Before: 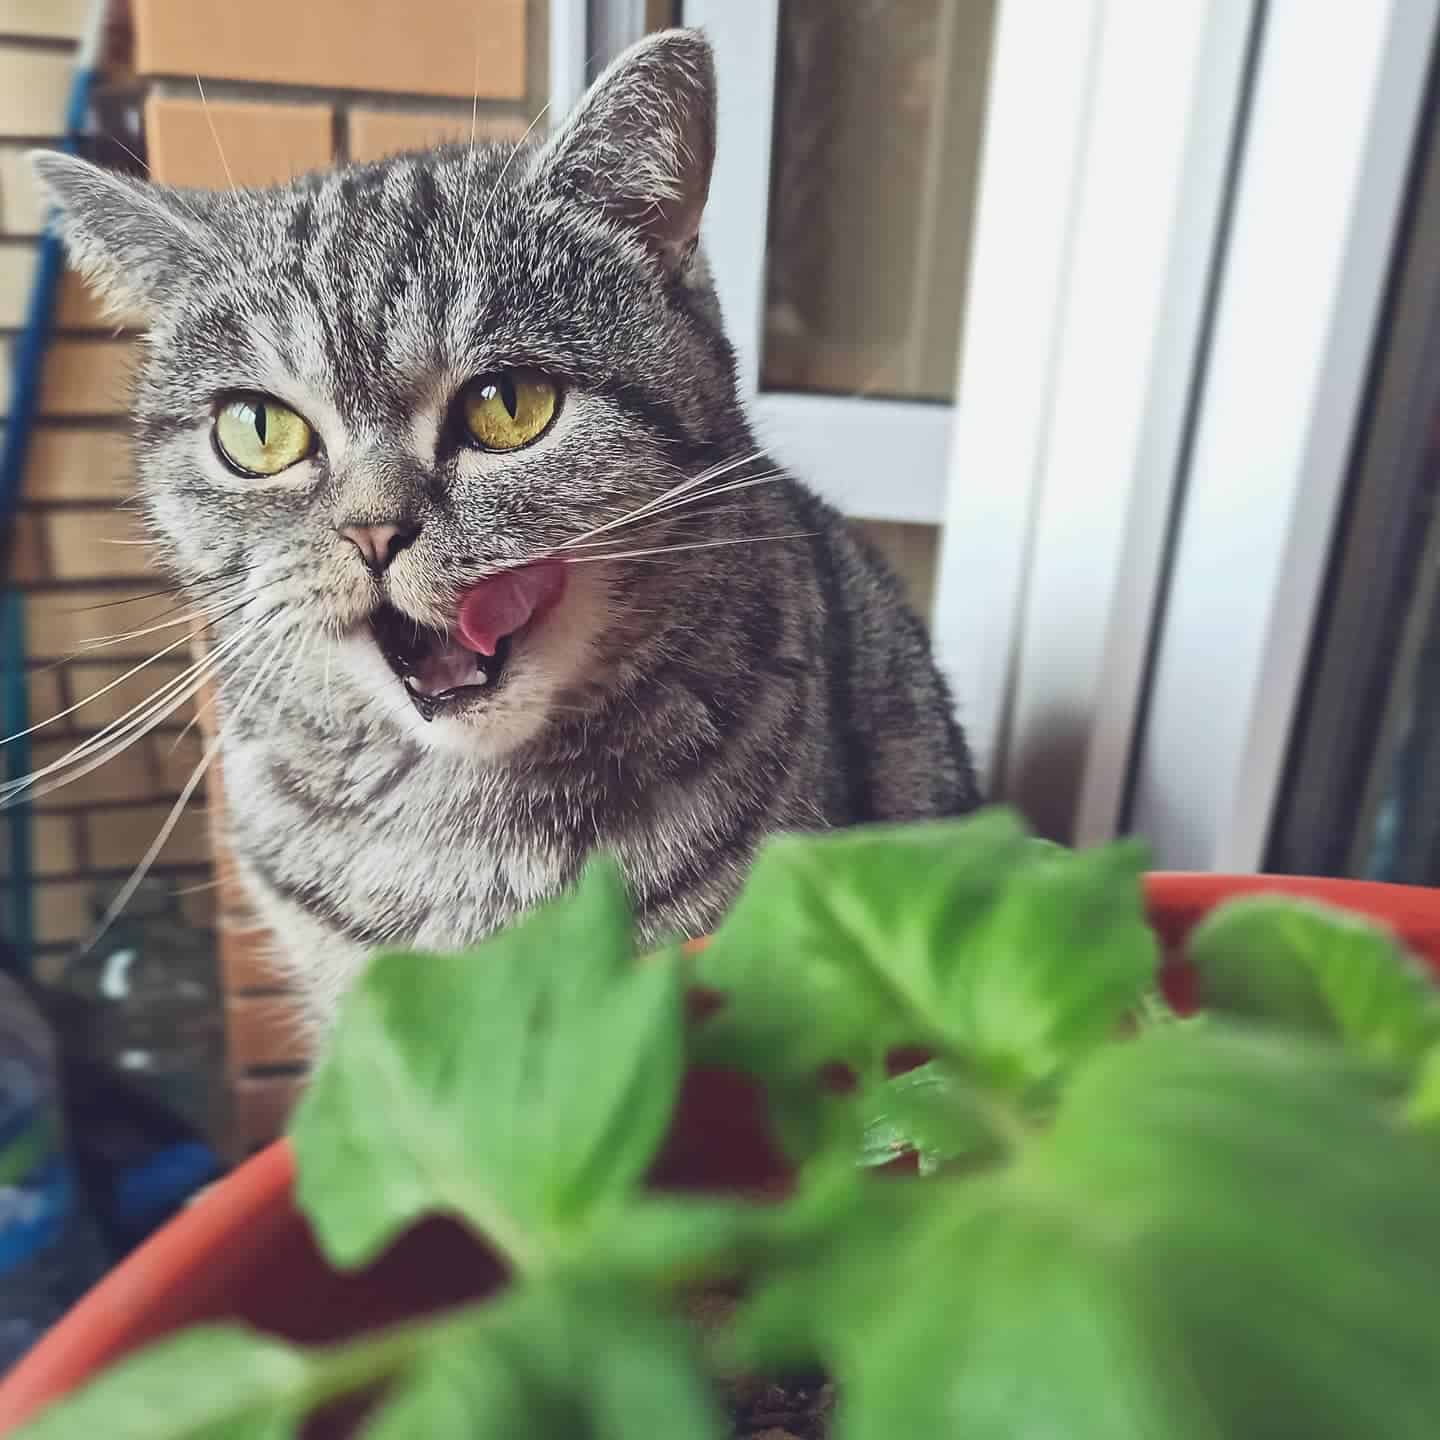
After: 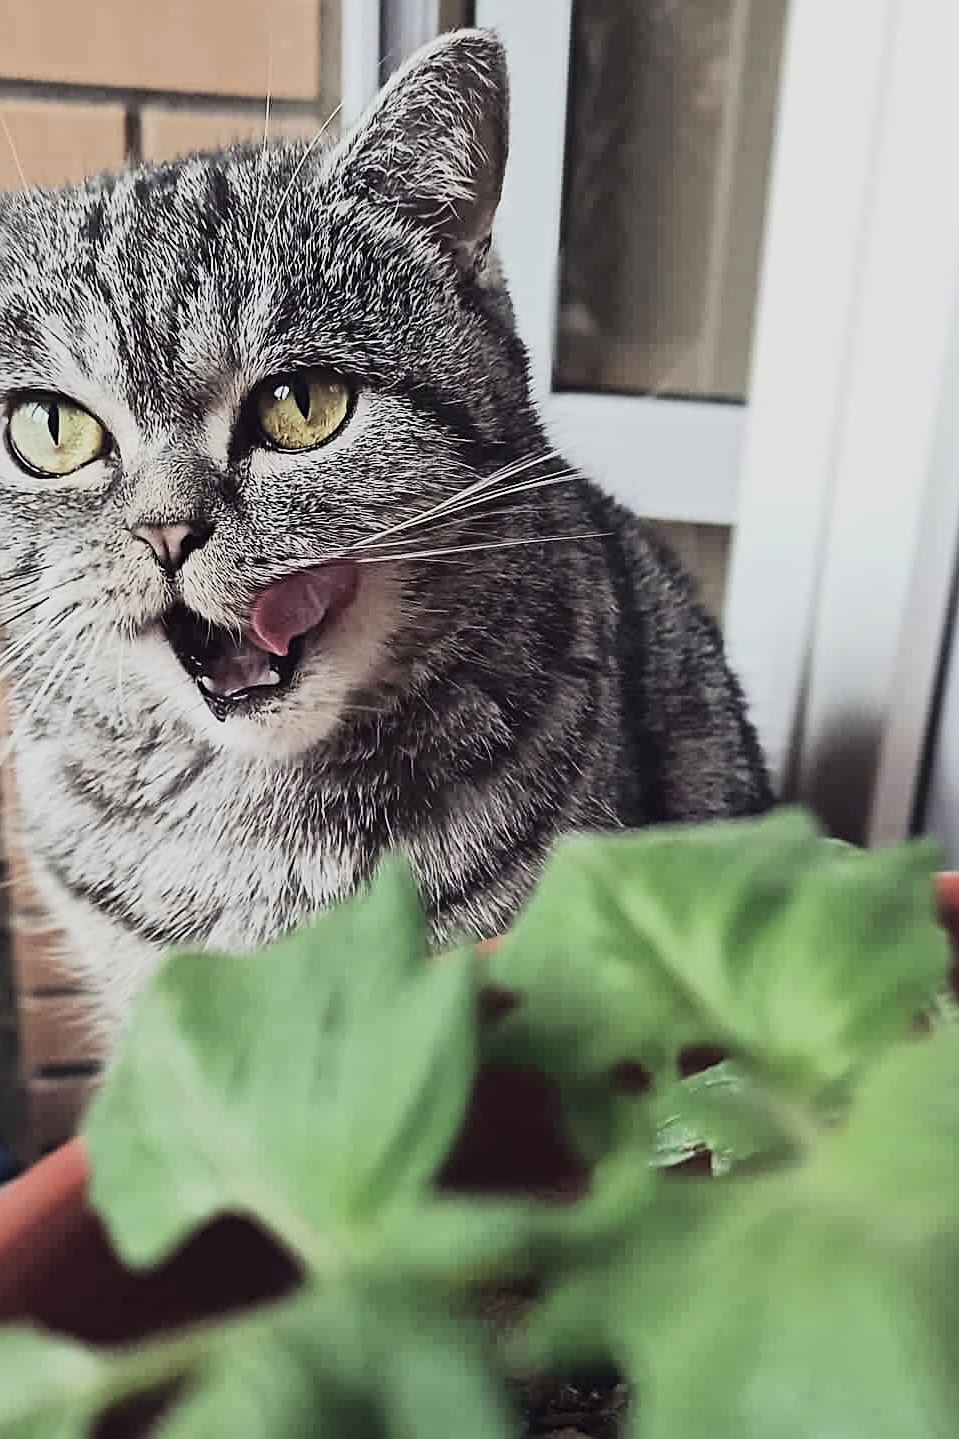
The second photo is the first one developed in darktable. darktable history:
sharpen: radius 2.543, amount 0.636
filmic rgb: black relative exposure -7.5 EV, white relative exposure 5 EV, hardness 3.31, contrast 1.3, contrast in shadows safe
crop and rotate: left 14.436%, right 18.898%
contrast brightness saturation: contrast 0.1, saturation -0.3
